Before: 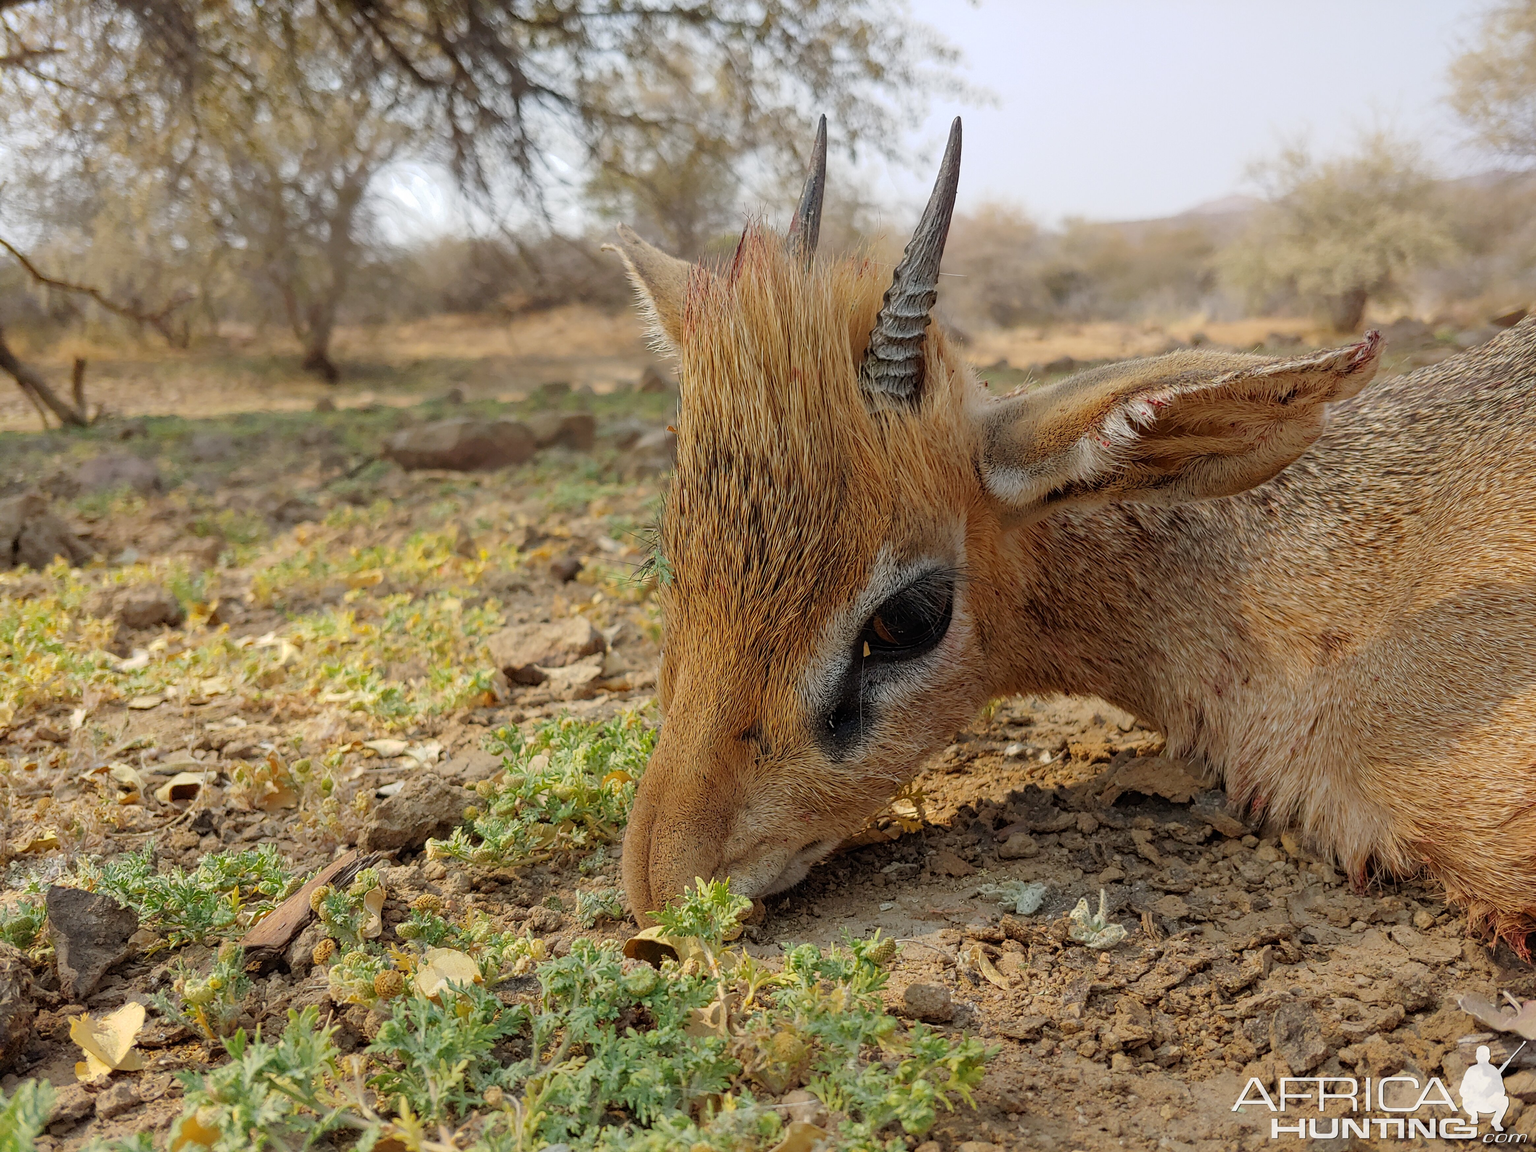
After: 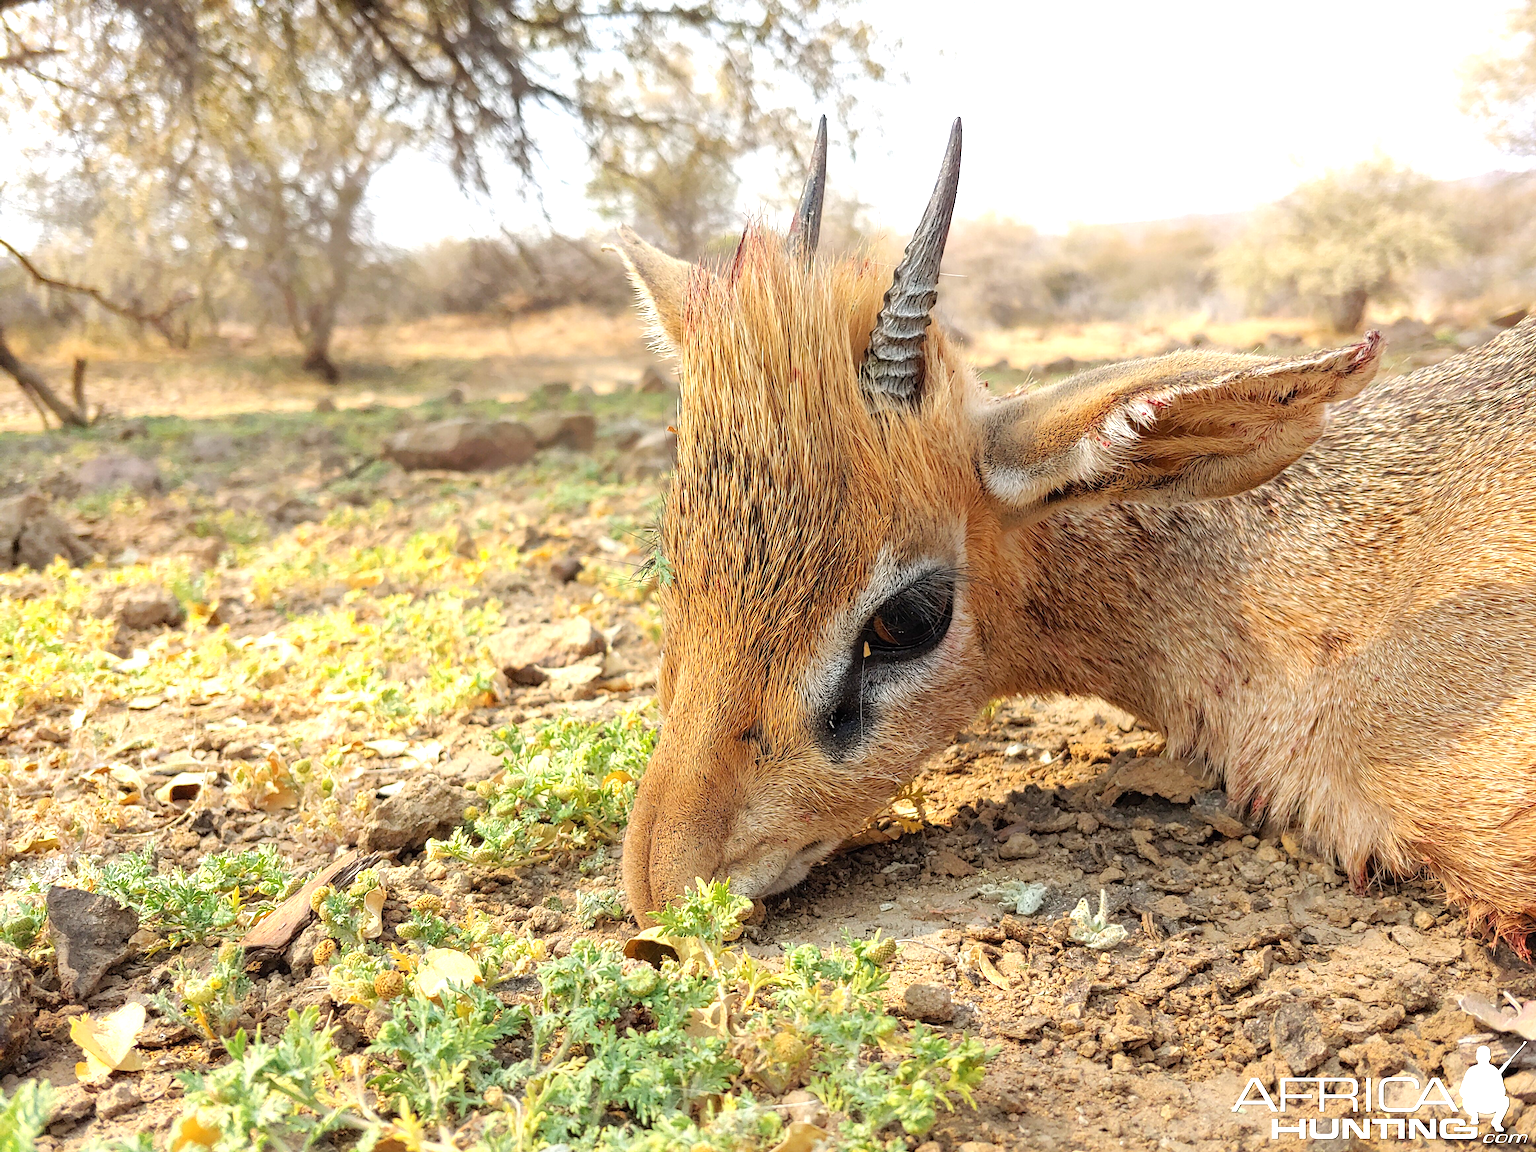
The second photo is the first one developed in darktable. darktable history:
exposure: exposure 1.148 EV, compensate exposure bias true, compensate highlight preservation false
